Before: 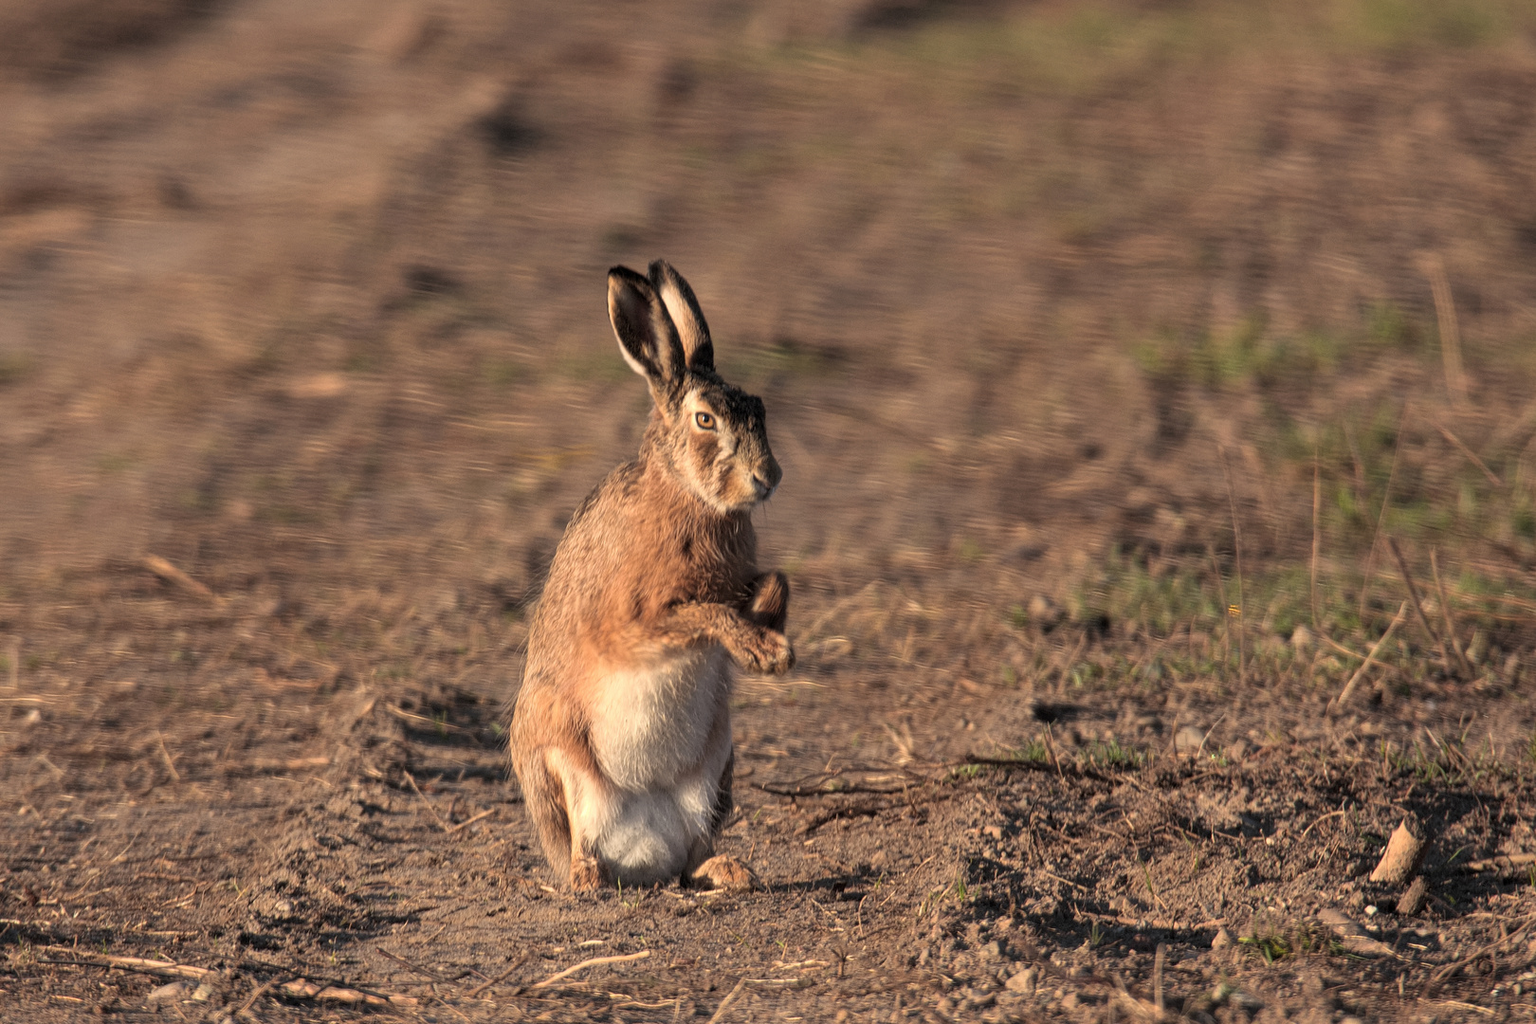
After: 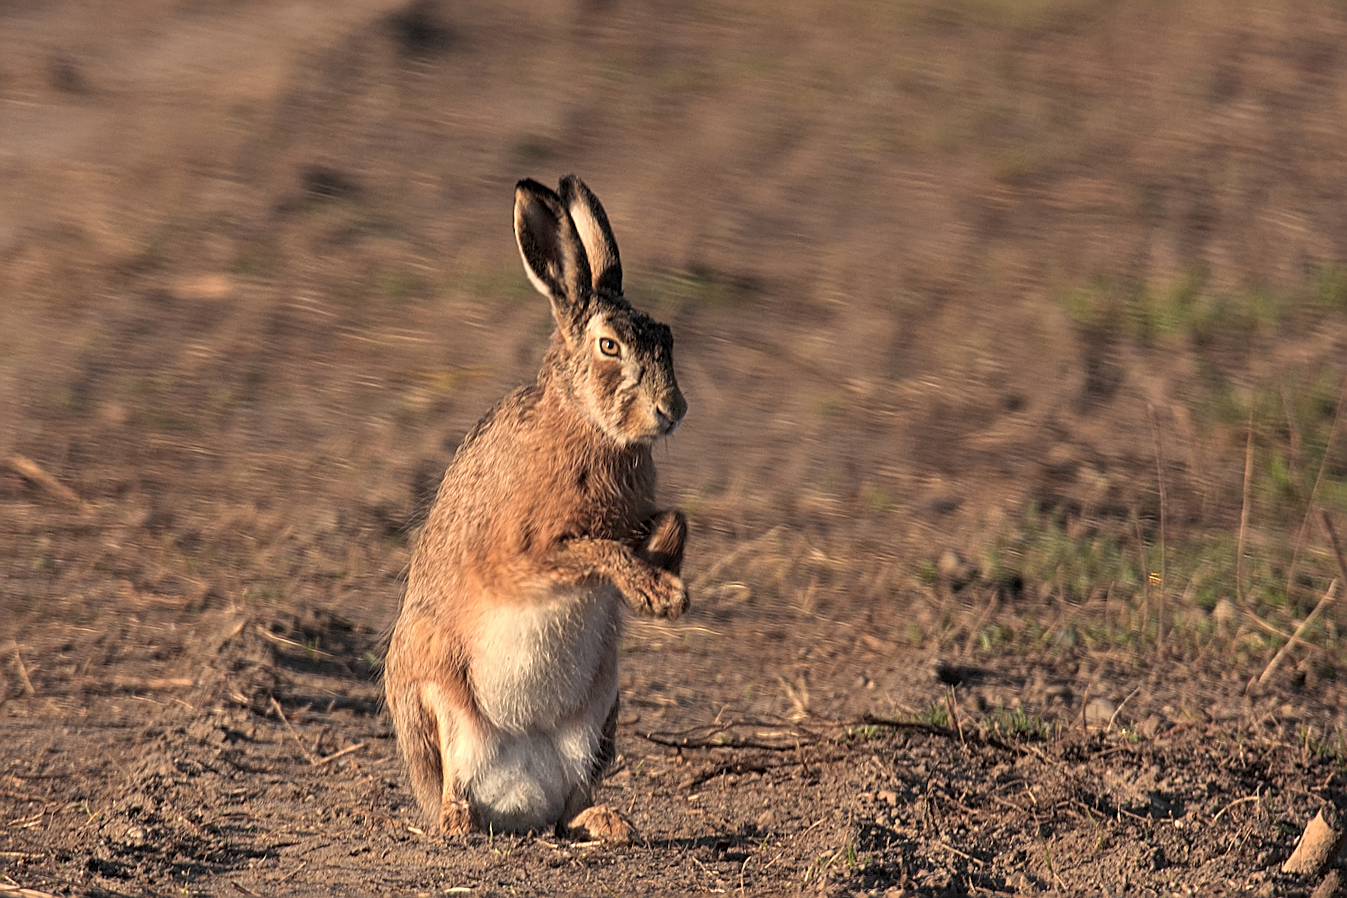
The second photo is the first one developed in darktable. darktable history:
crop and rotate: angle -3.27°, left 5.211%, top 5.211%, right 4.607%, bottom 4.607%
sharpen: amount 0.75
